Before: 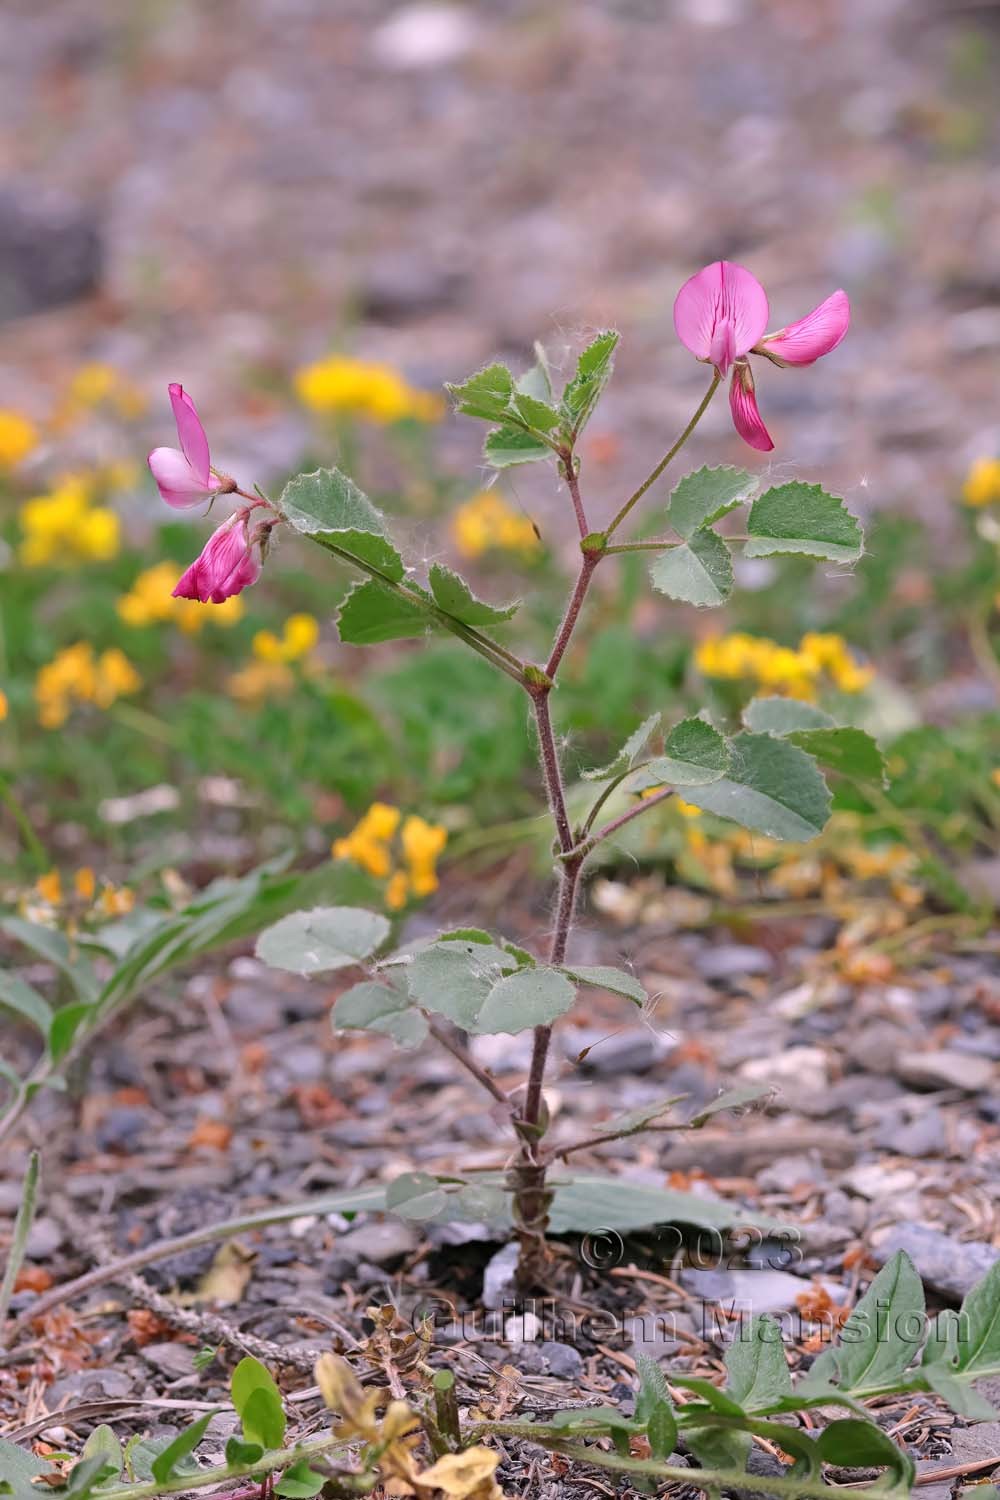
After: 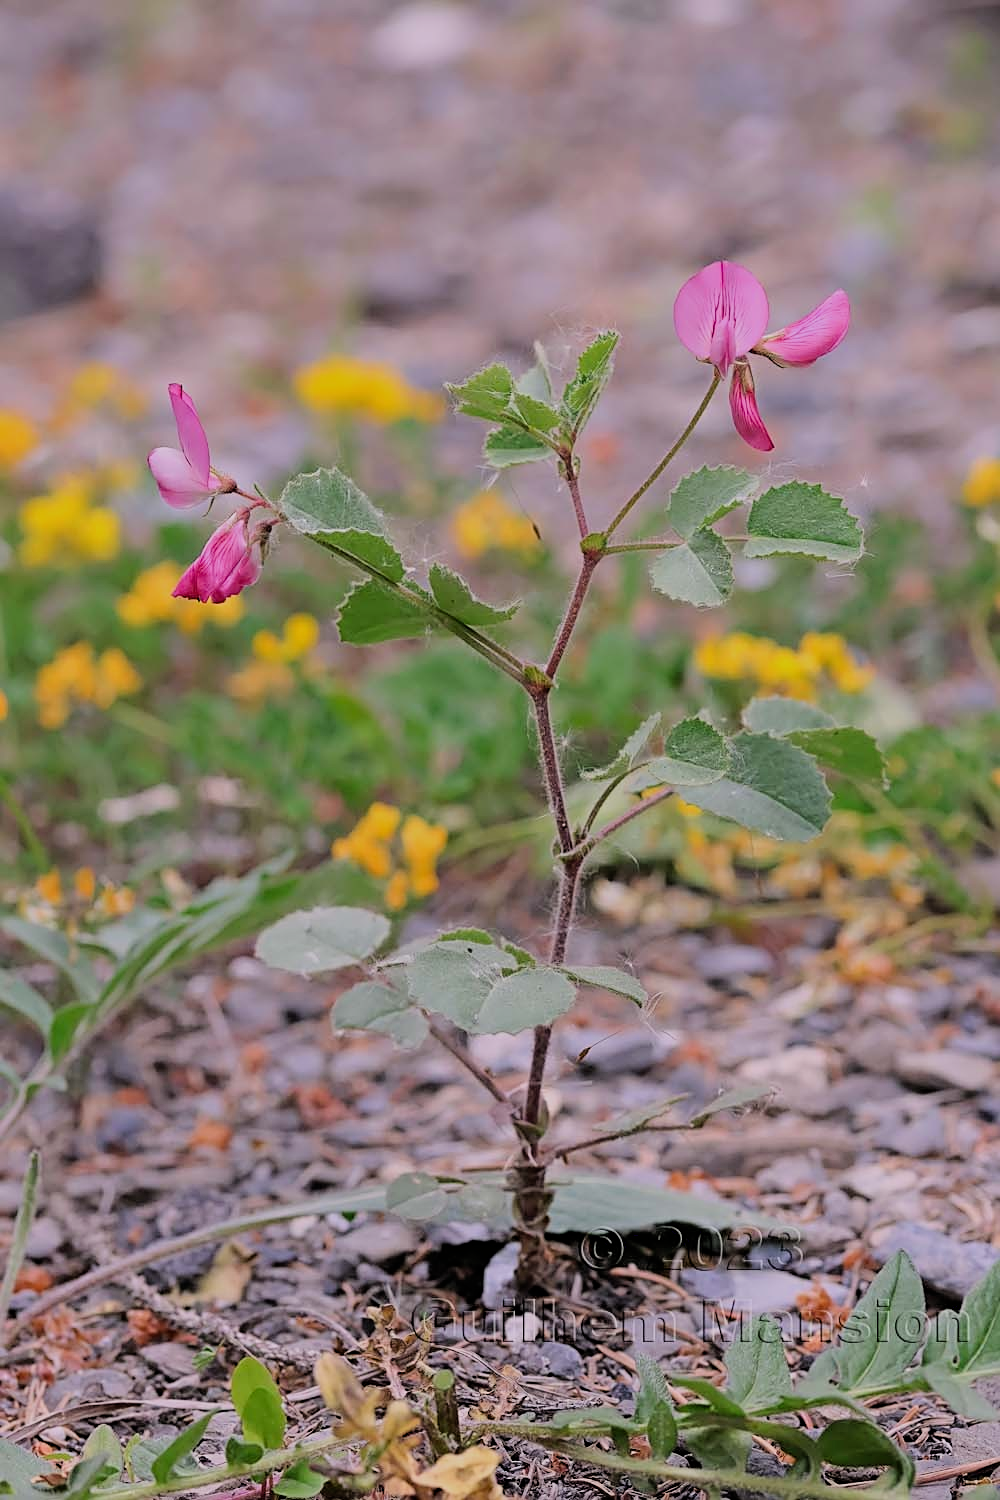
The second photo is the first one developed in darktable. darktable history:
filmic rgb: black relative exposure -7.2 EV, white relative exposure 5.34 EV, hardness 3.02, color science v6 (2022)
sharpen: on, module defaults
